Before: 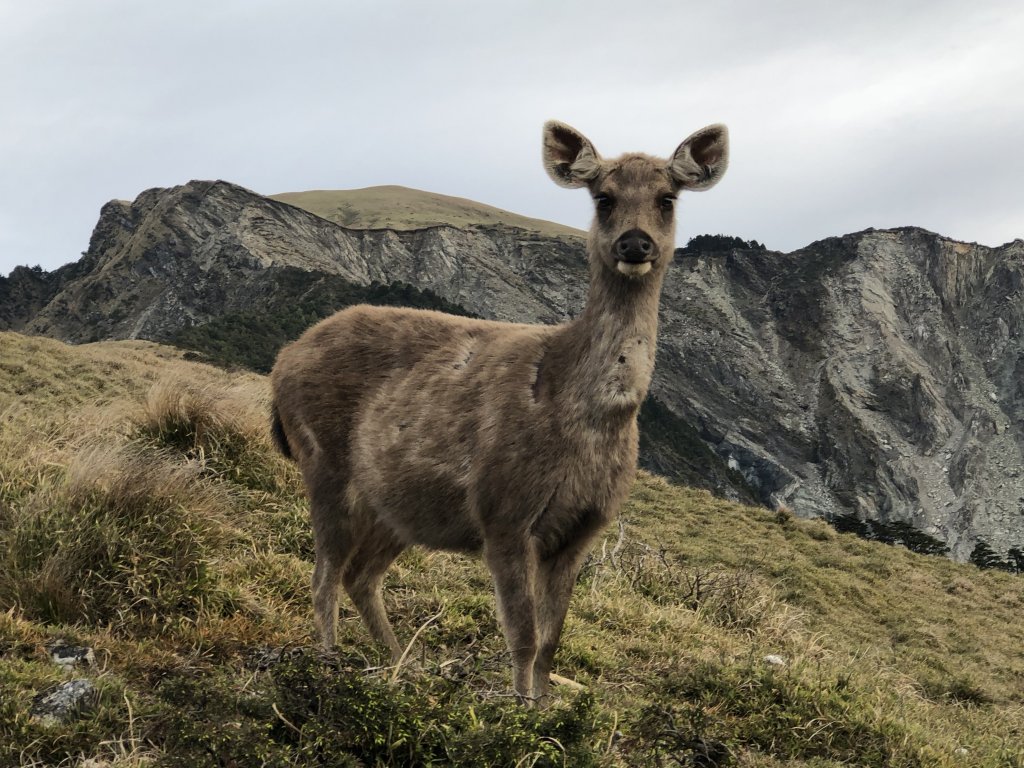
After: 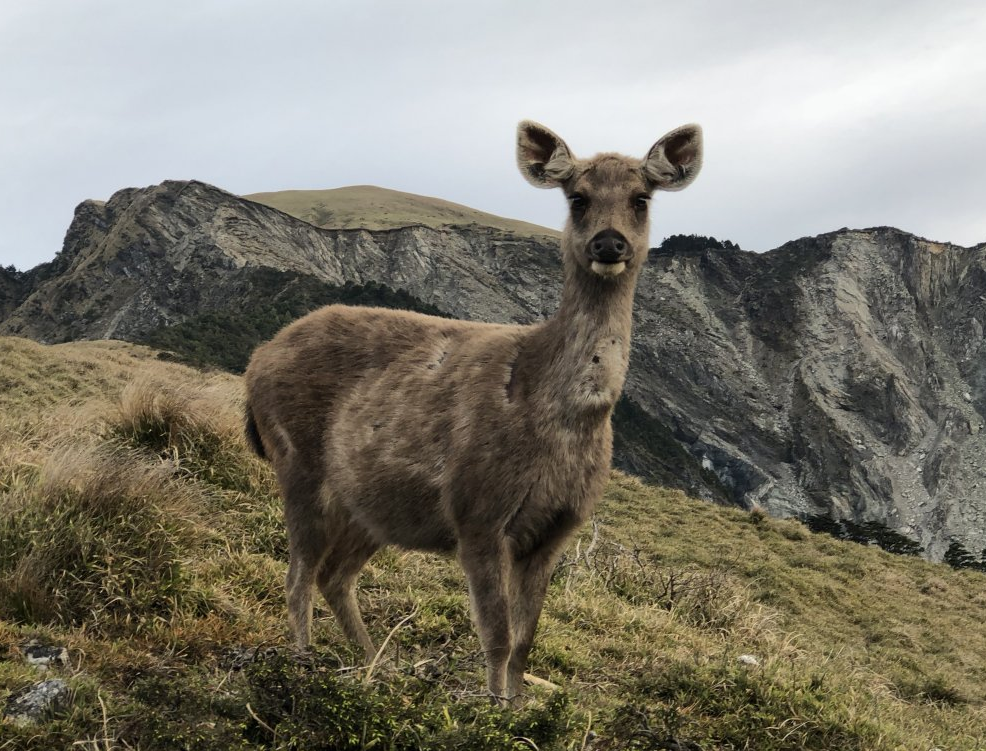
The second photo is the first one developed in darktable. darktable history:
crop and rotate: left 2.594%, right 1.089%, bottom 2.116%
